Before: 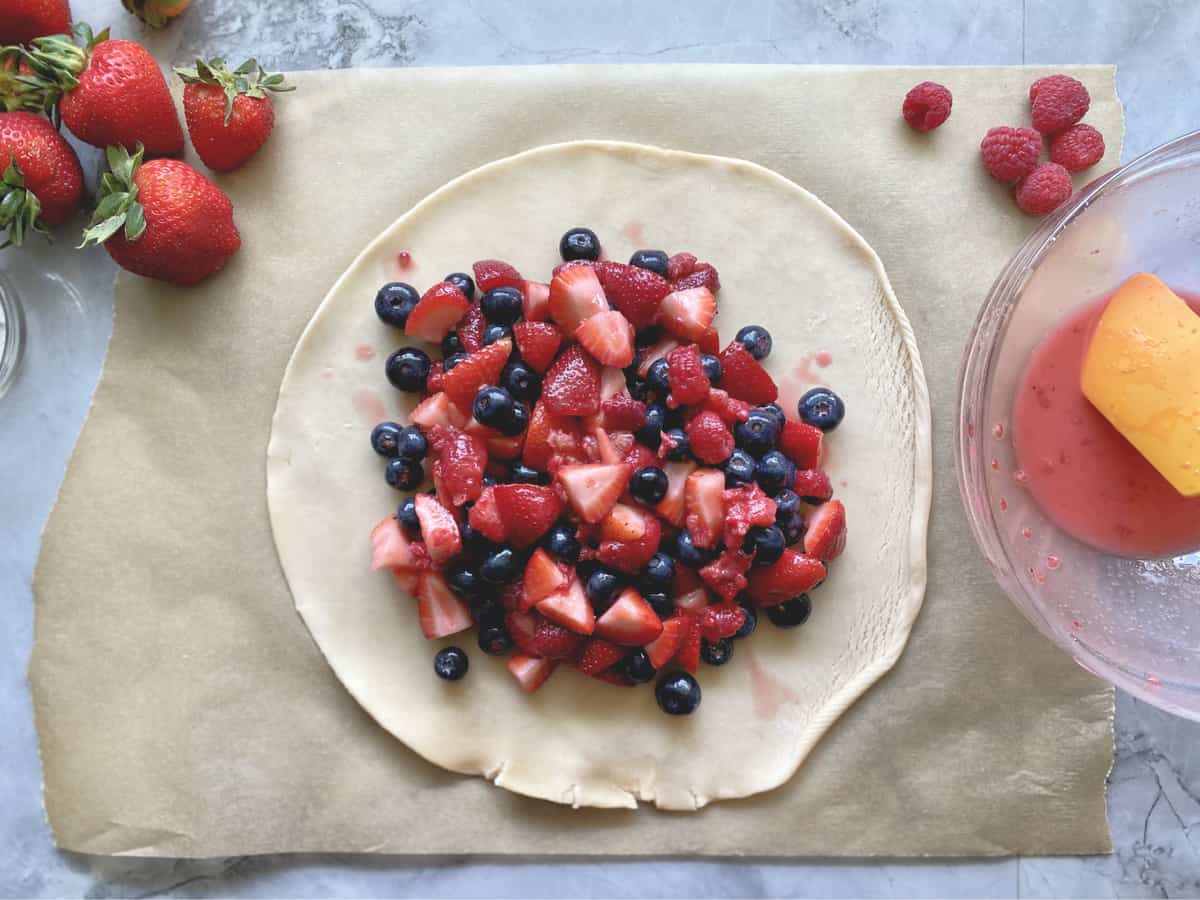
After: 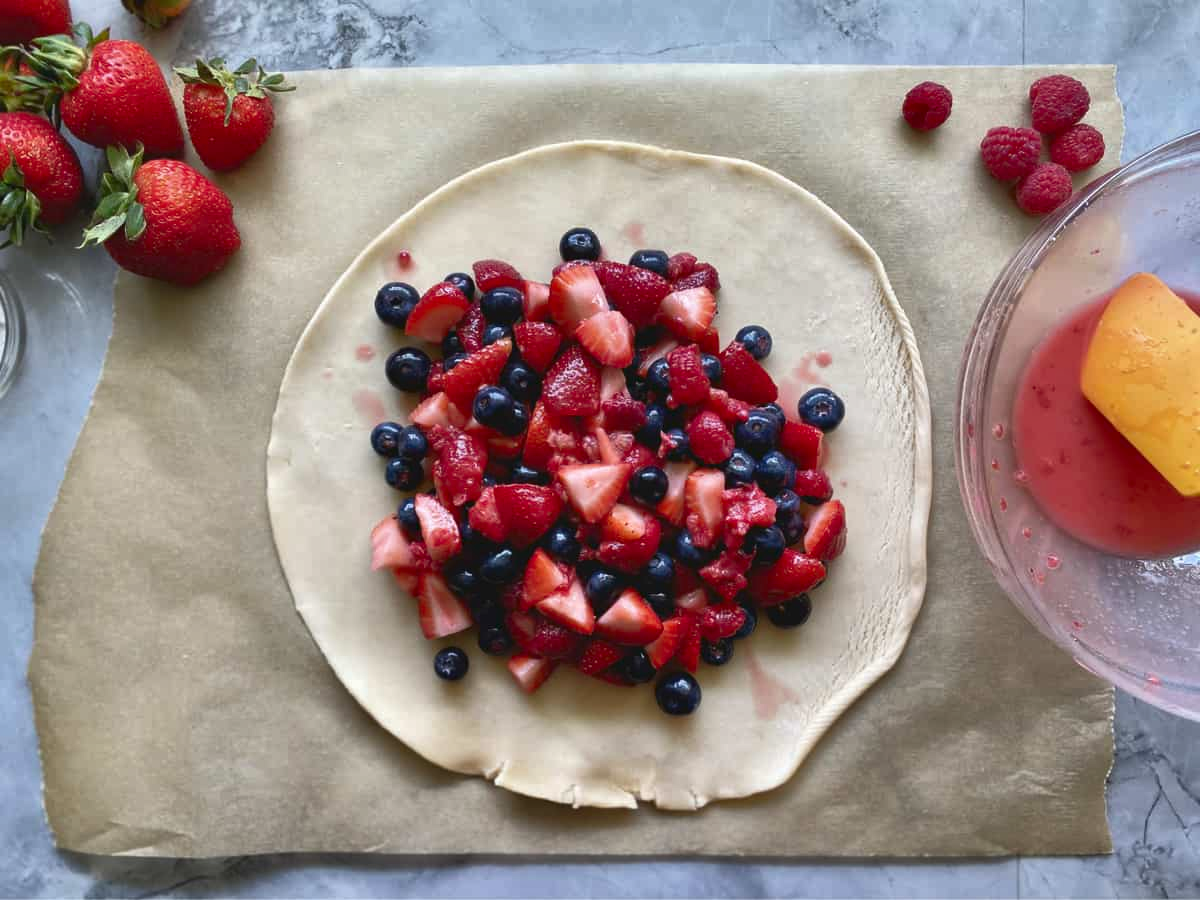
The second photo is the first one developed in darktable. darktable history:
shadows and highlights: highlights color adjustment 48.92%, low approximation 0.01, soften with gaussian
contrast brightness saturation: contrast 0.065, brightness -0.147, saturation 0.115
